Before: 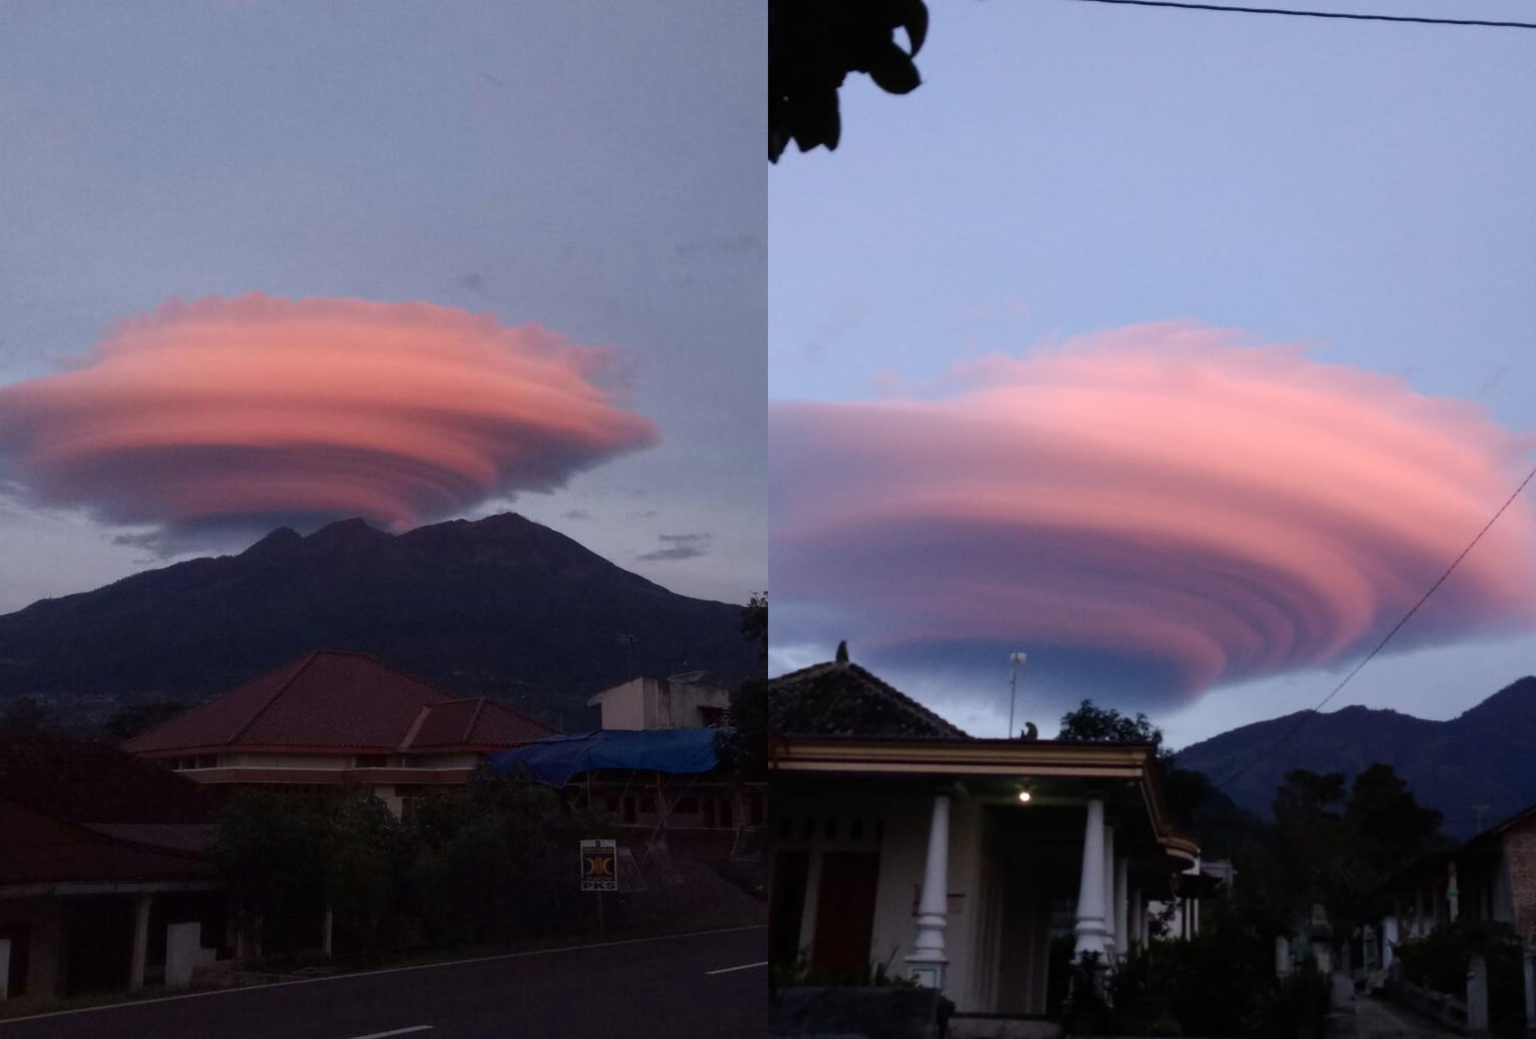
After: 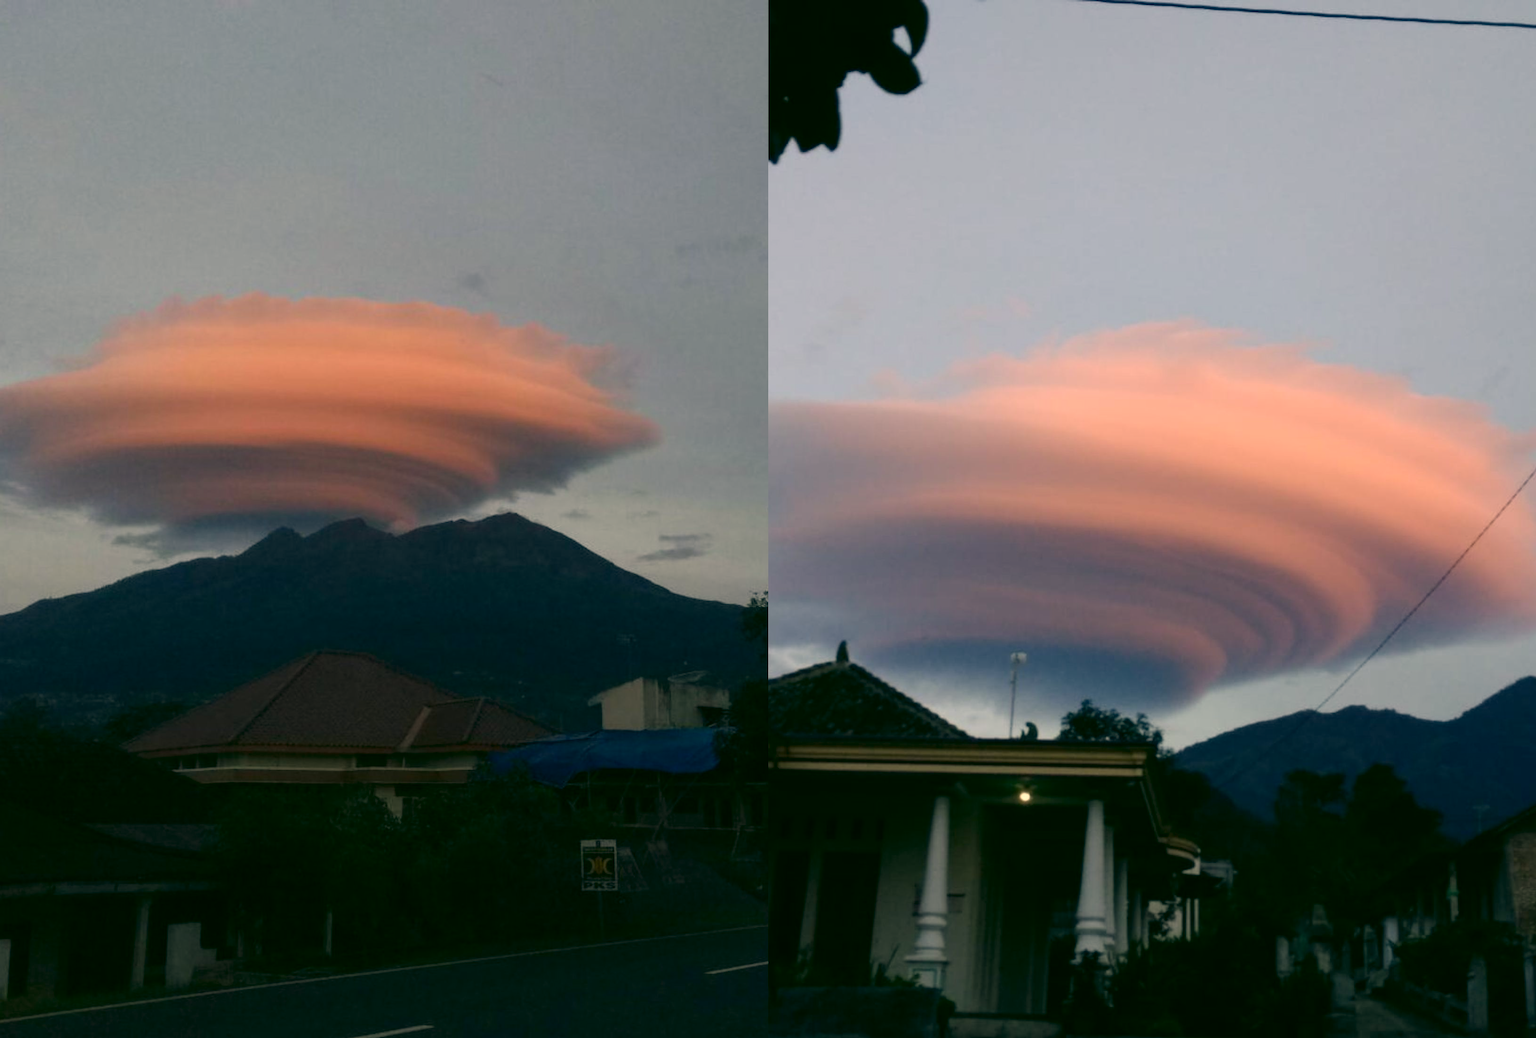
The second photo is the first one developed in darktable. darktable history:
color correction: highlights a* 4.8, highlights b* 24.84, shadows a* -16.28, shadows b* 3.72
